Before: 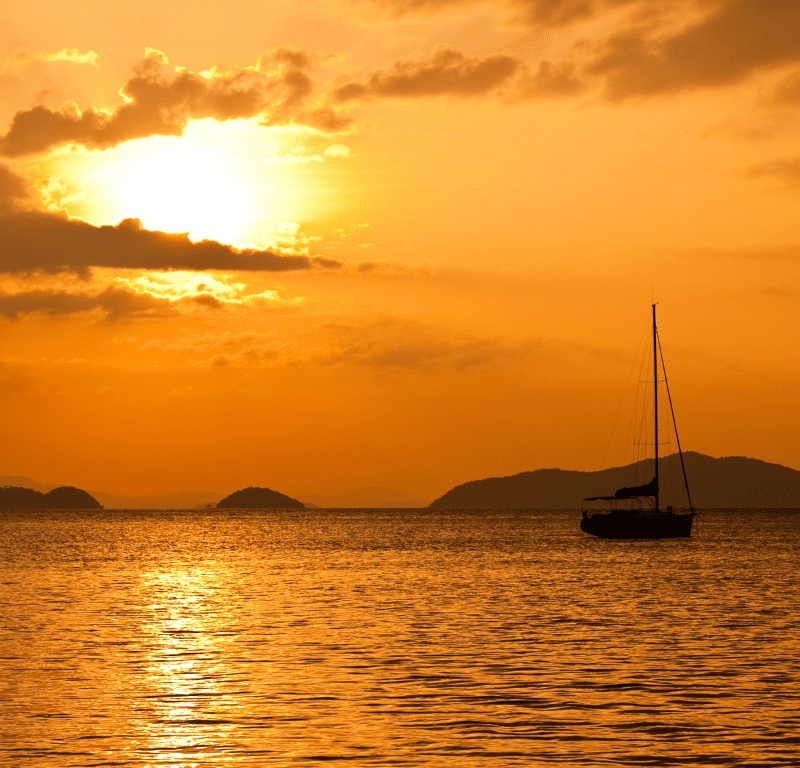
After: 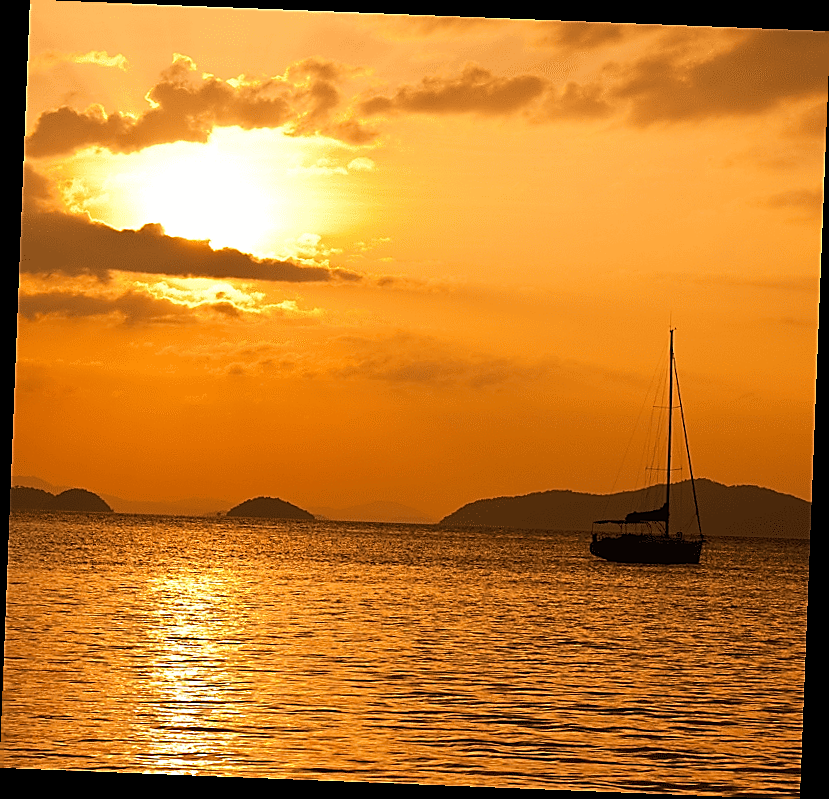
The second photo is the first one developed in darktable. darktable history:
sharpen: radius 1.4, amount 1.25, threshold 0.7
rotate and perspective: rotation 2.27°, automatic cropping off
